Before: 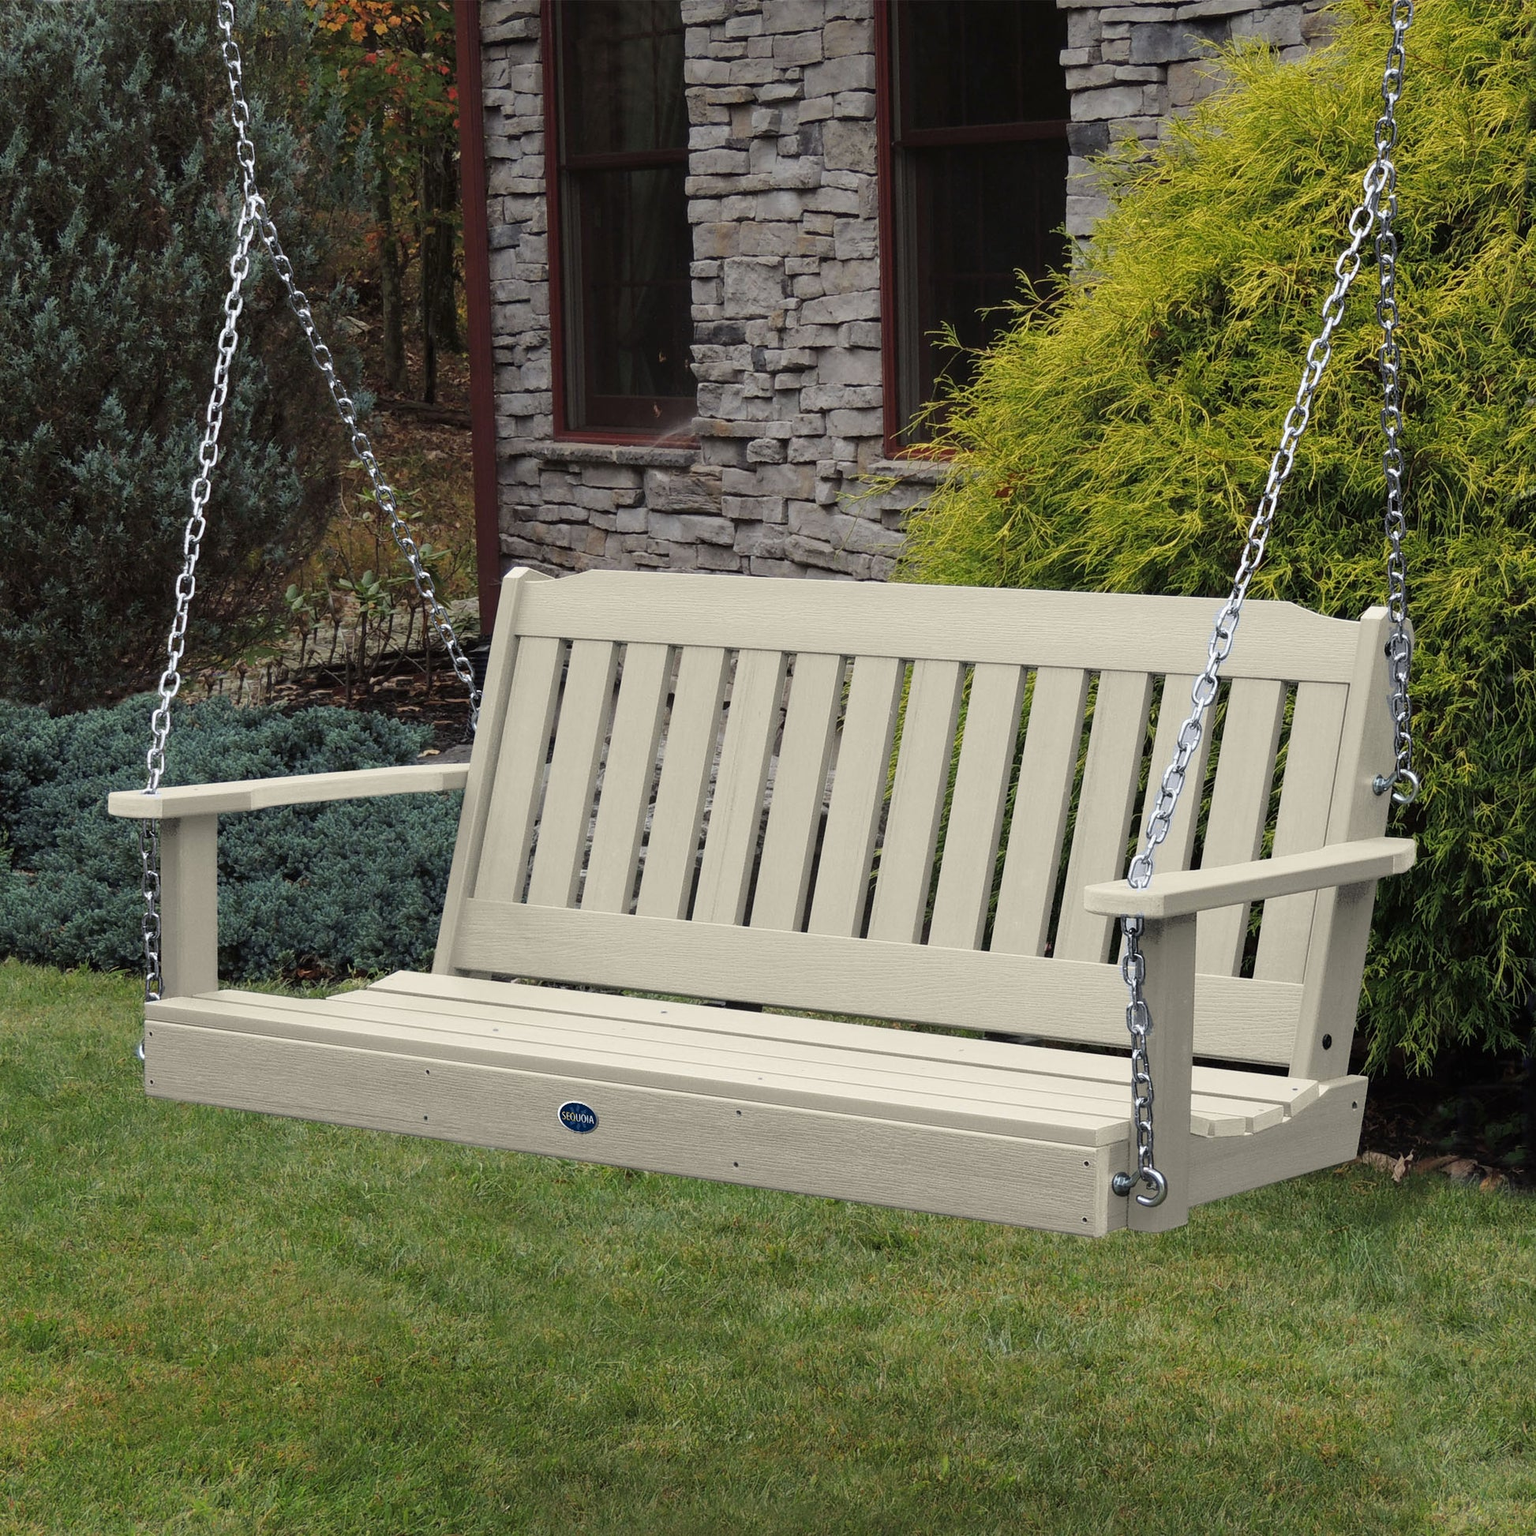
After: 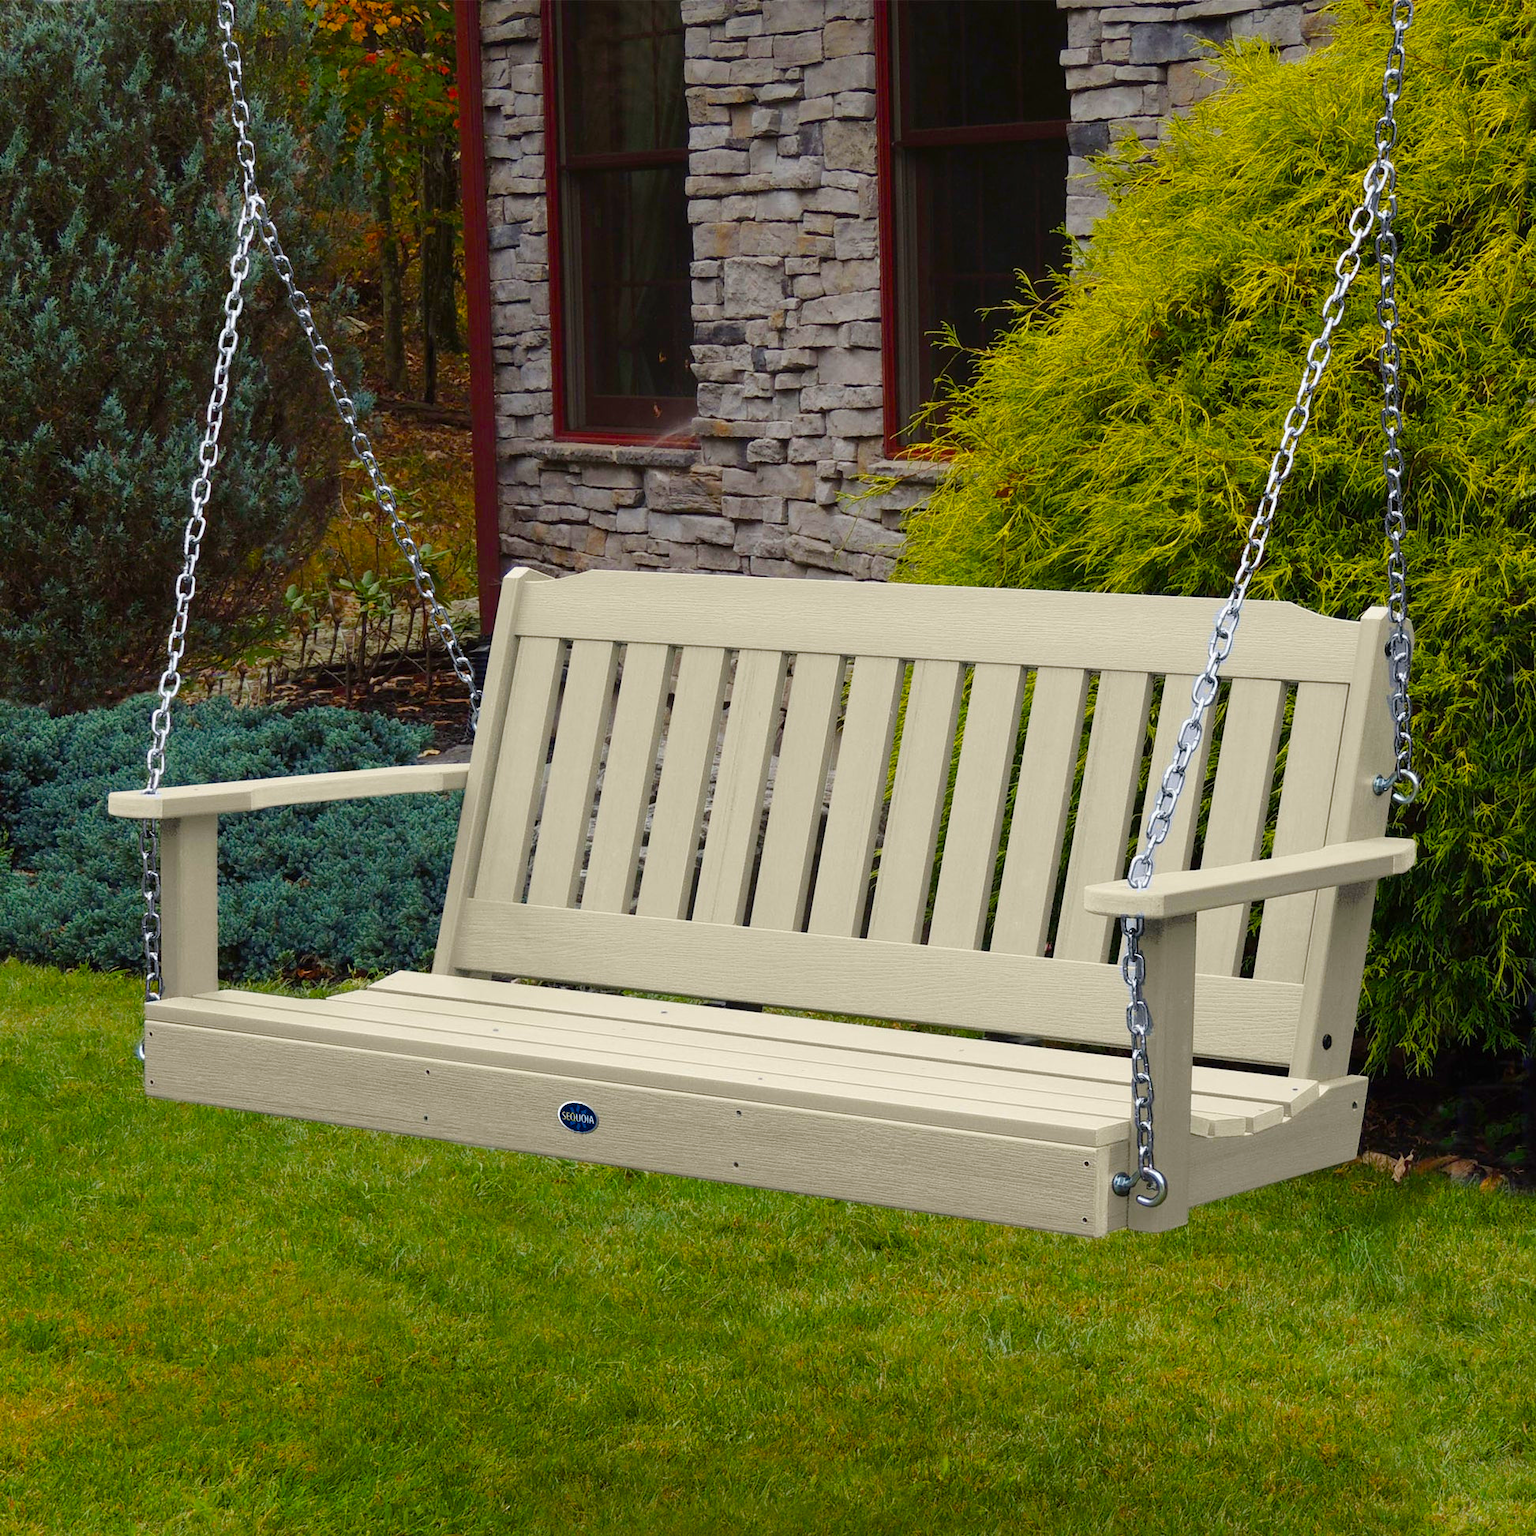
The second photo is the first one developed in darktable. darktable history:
color balance rgb: linear chroma grading › global chroma 39.592%, perceptual saturation grading › global saturation 20%, perceptual saturation grading › highlights -24.773%, perceptual saturation grading › shadows 49.843%
